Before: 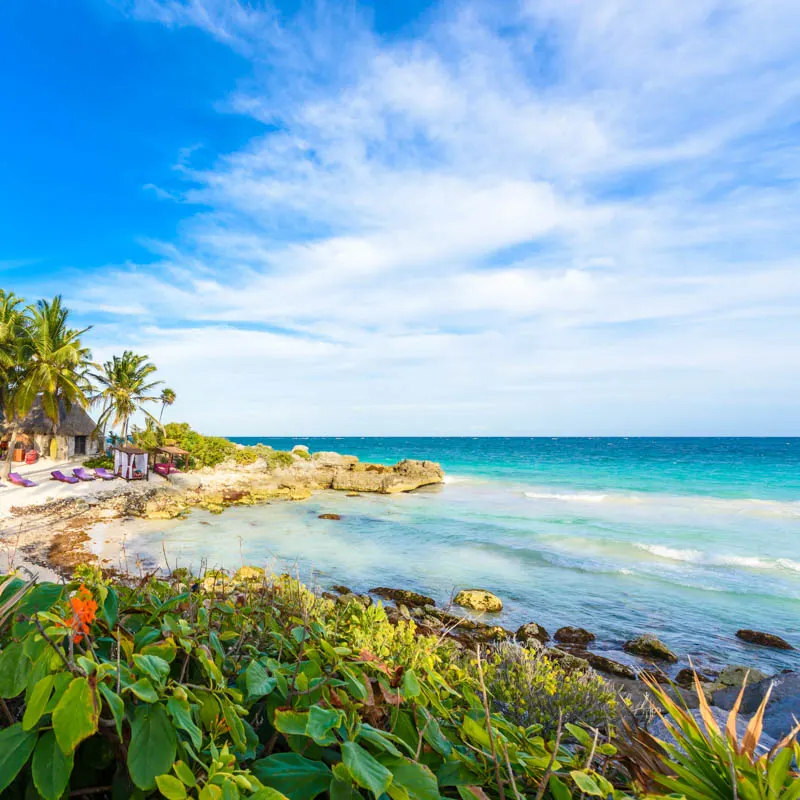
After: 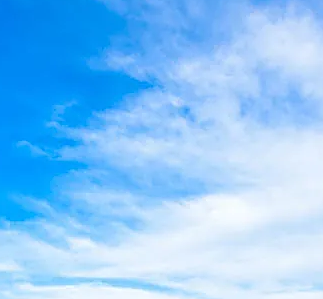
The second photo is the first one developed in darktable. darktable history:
sharpen: on, module defaults
crop: left 15.797%, top 5.44%, right 43.792%, bottom 57.183%
